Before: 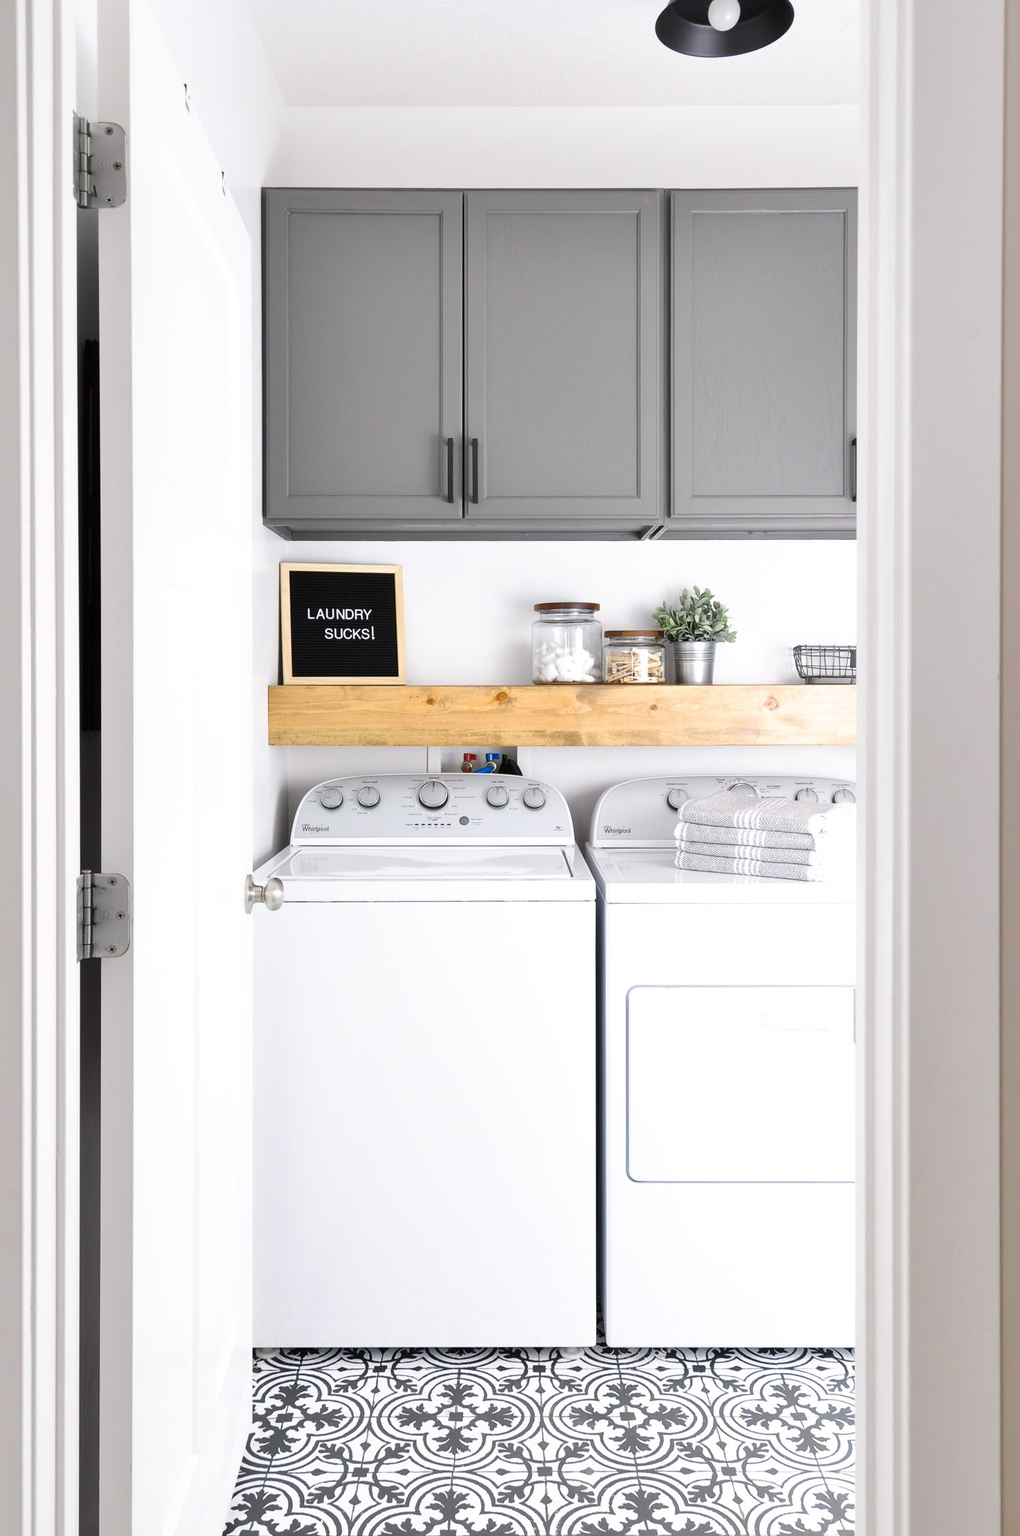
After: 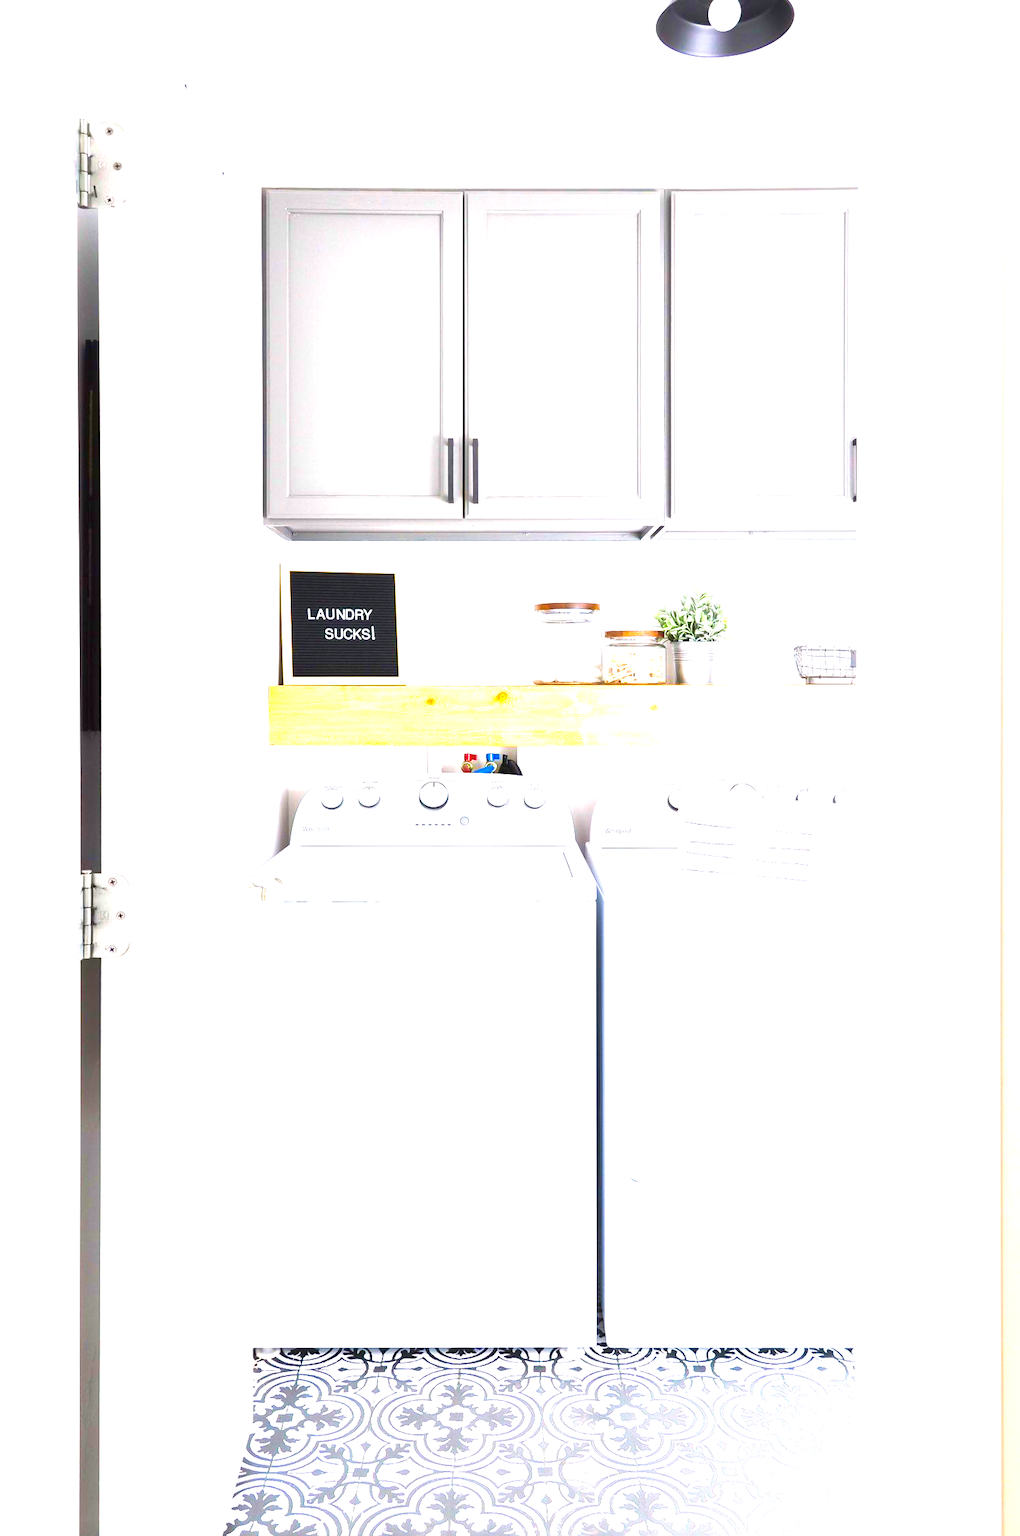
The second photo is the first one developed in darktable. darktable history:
color balance rgb: perceptual saturation grading › global saturation 25%, global vibrance 20%
exposure: black level correction 0, exposure 2.088 EV, compensate exposure bias true, compensate highlight preservation false
velvia: strength 45%
